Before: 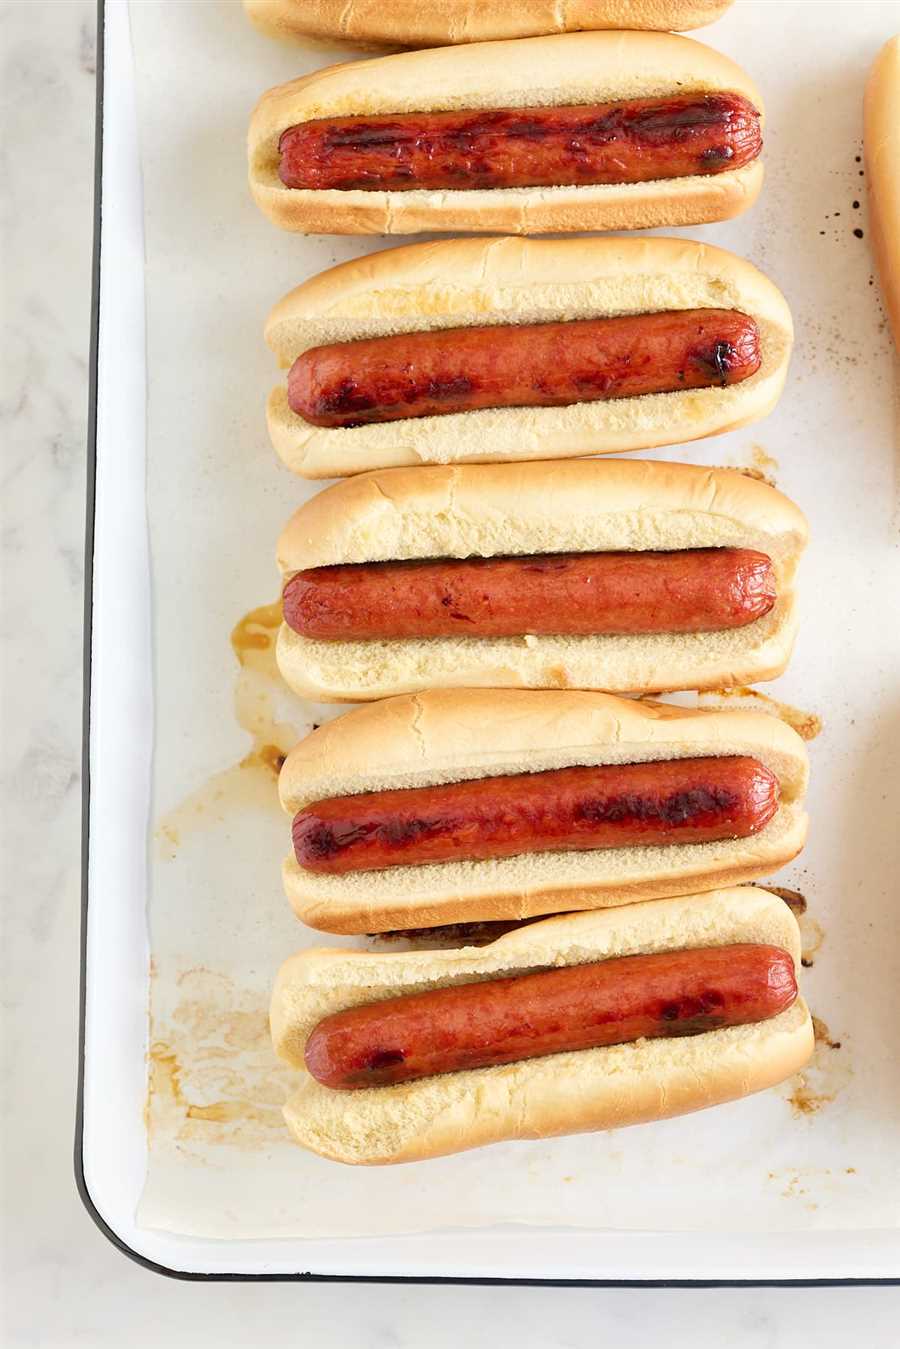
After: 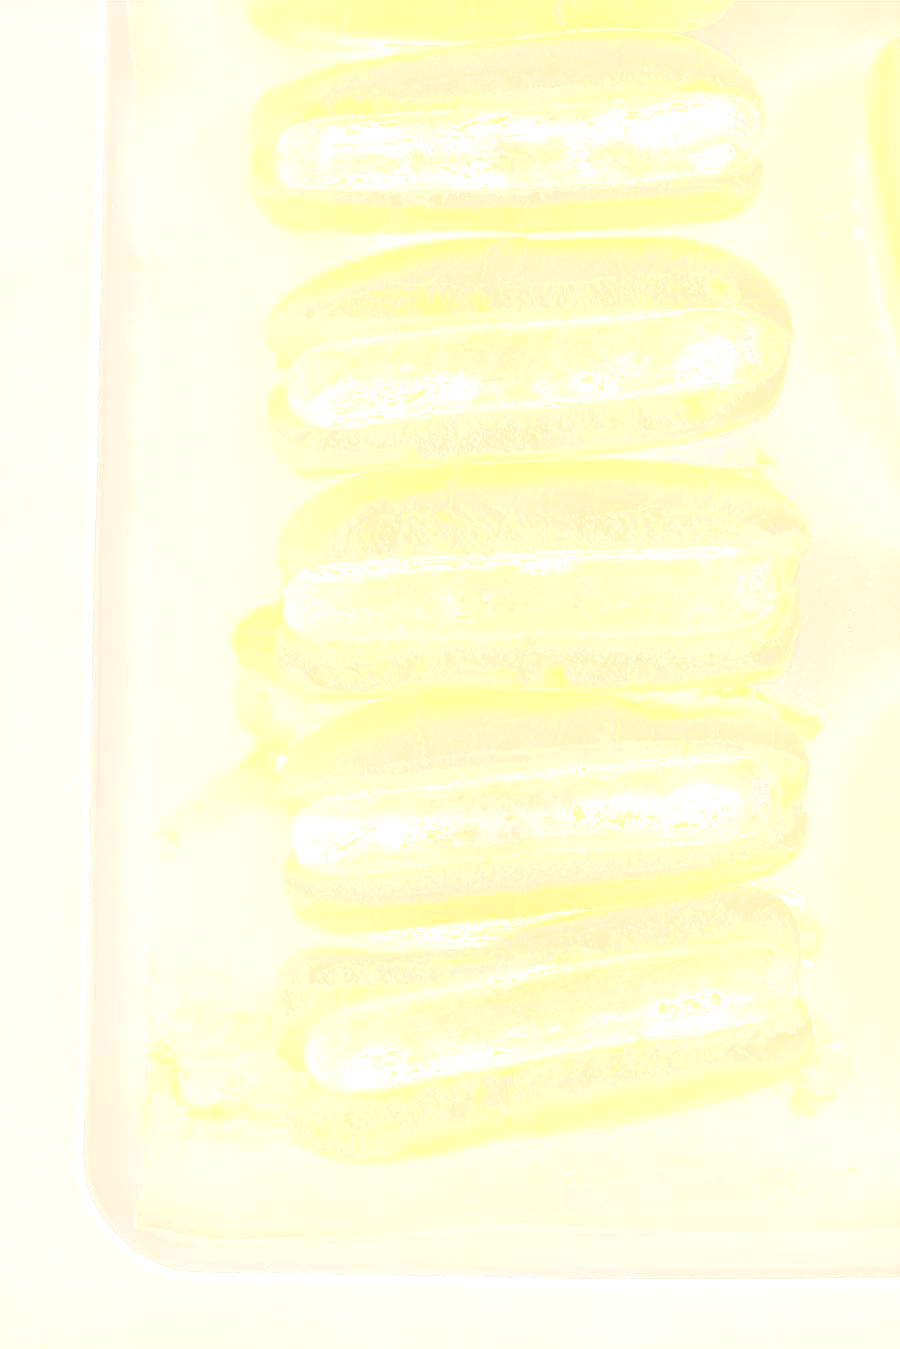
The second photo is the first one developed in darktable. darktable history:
exposure: black level correction 0.005, exposure 0.001 EV, compensate highlight preservation false
bloom: size 25%, threshold 5%, strength 90%
color correction: highlights a* 21.88, highlights b* 22.25
tone curve: curves: ch0 [(0, 0) (0.003, 0.278) (0.011, 0.282) (0.025, 0.282) (0.044, 0.29) (0.069, 0.295) (0.1, 0.306) (0.136, 0.316) (0.177, 0.33) (0.224, 0.358) (0.277, 0.403) (0.335, 0.451) (0.399, 0.505) (0.468, 0.558) (0.543, 0.611) (0.623, 0.679) (0.709, 0.751) (0.801, 0.815) (0.898, 0.863) (1, 1)], preserve colors none
